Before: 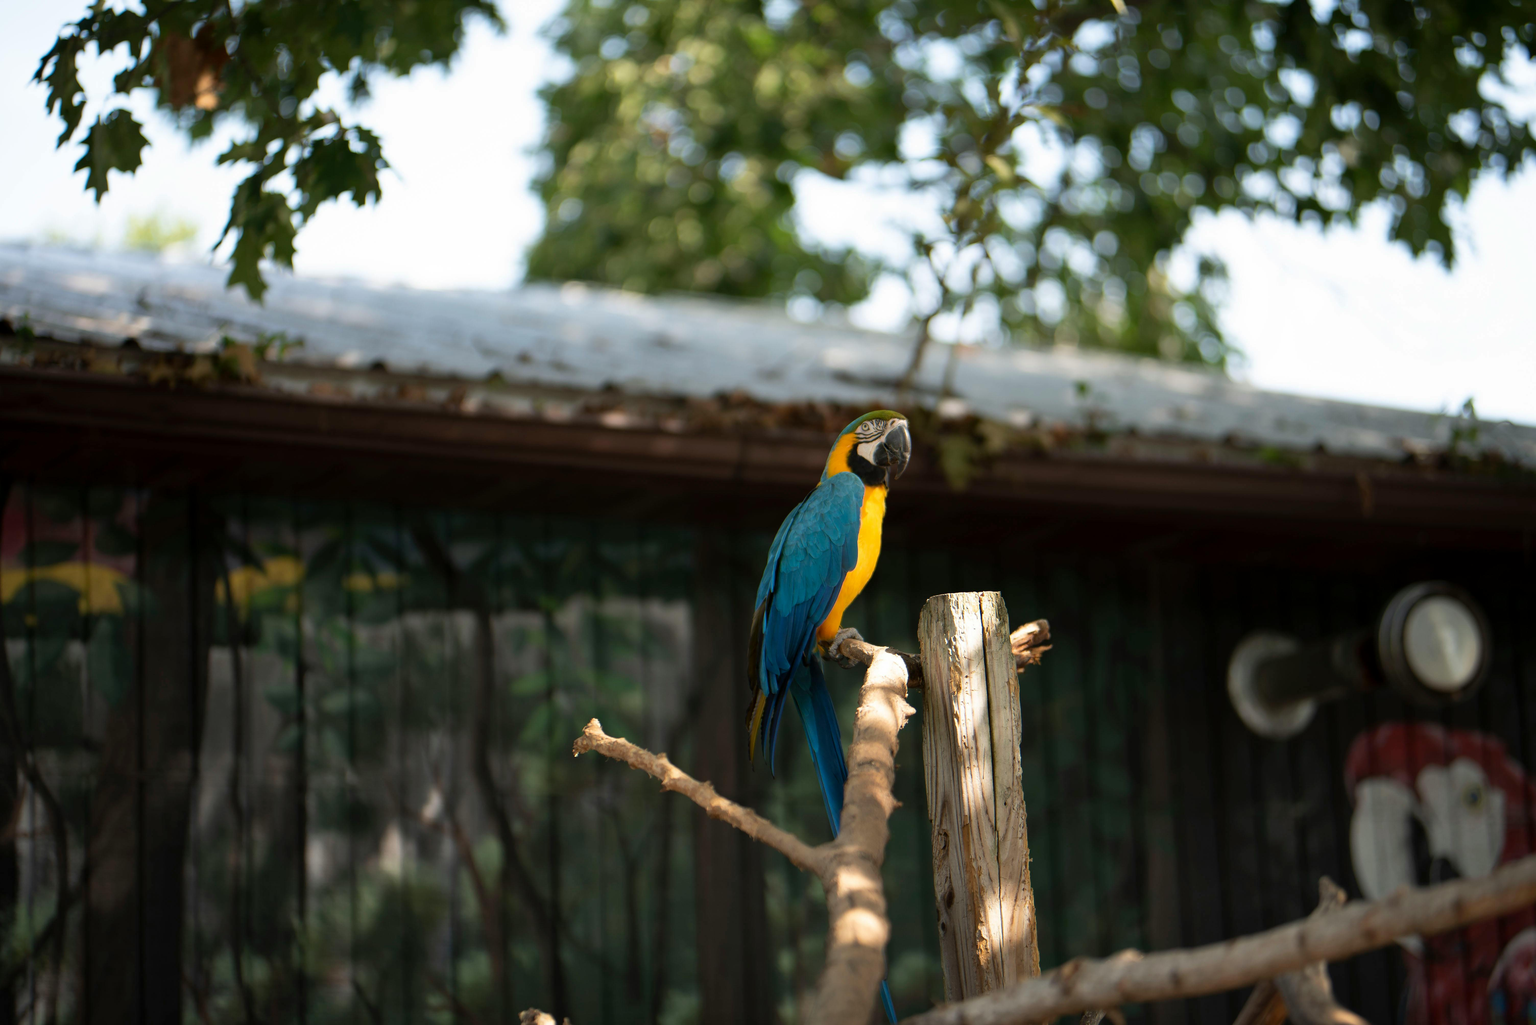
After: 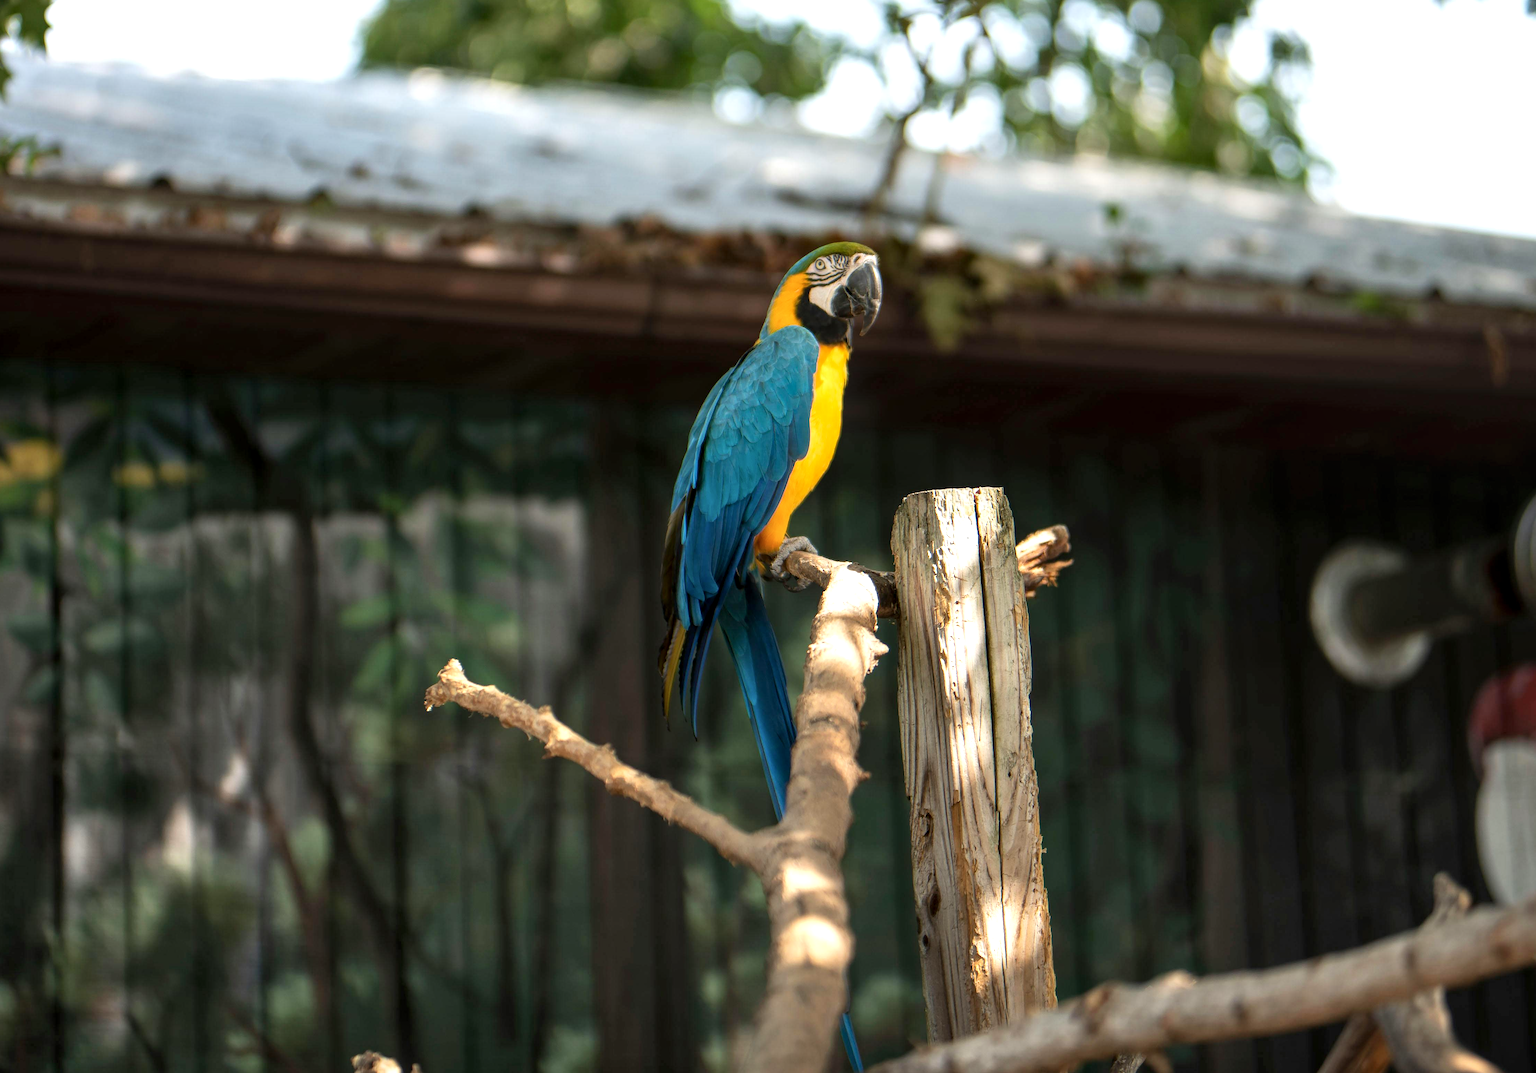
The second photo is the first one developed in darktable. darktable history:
local contrast: detail 130%
crop: left 16.883%, top 22.585%, right 8.929%
exposure: exposure 0.437 EV, compensate highlight preservation false
base curve: curves: ch0 [(0, 0) (0.472, 0.508) (1, 1)], preserve colors none
